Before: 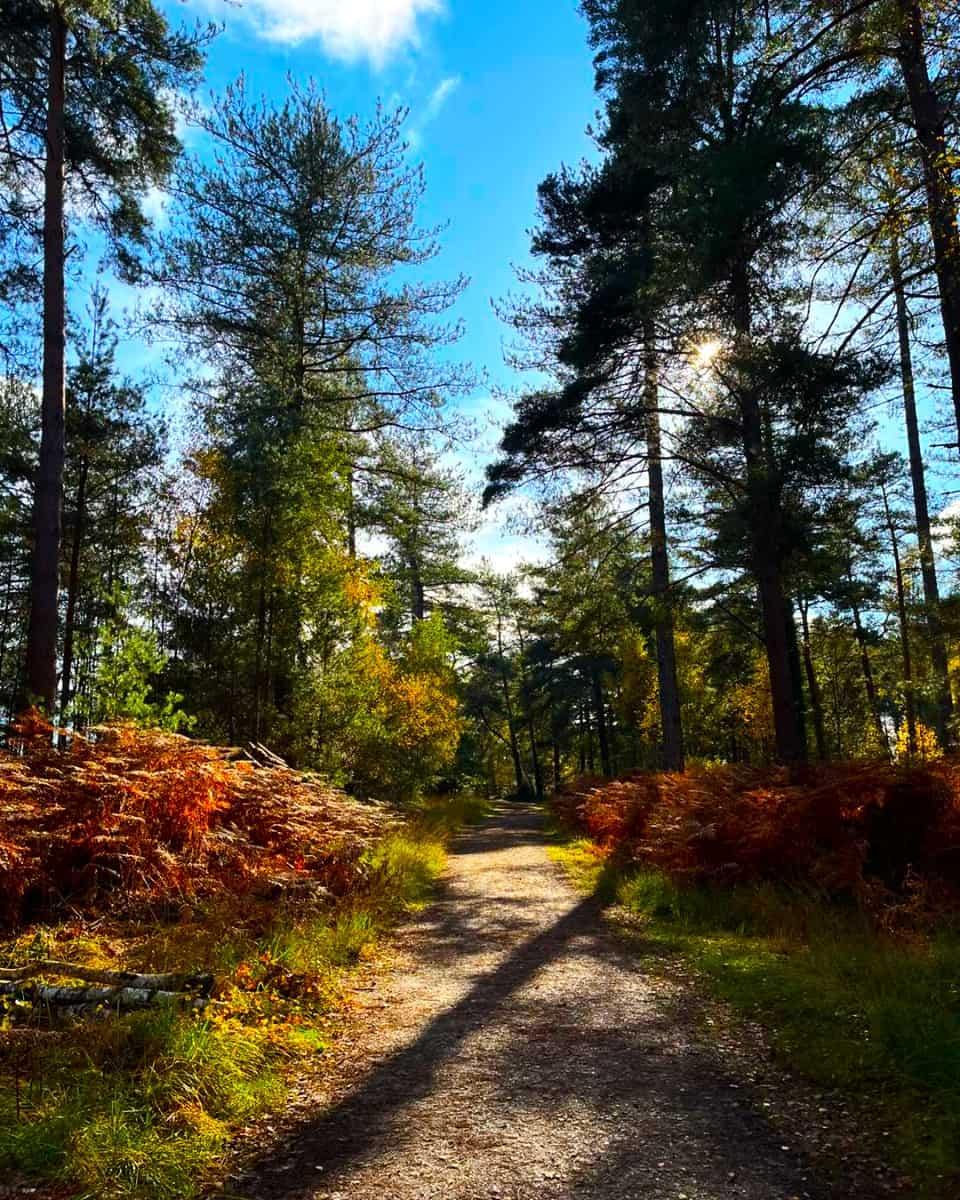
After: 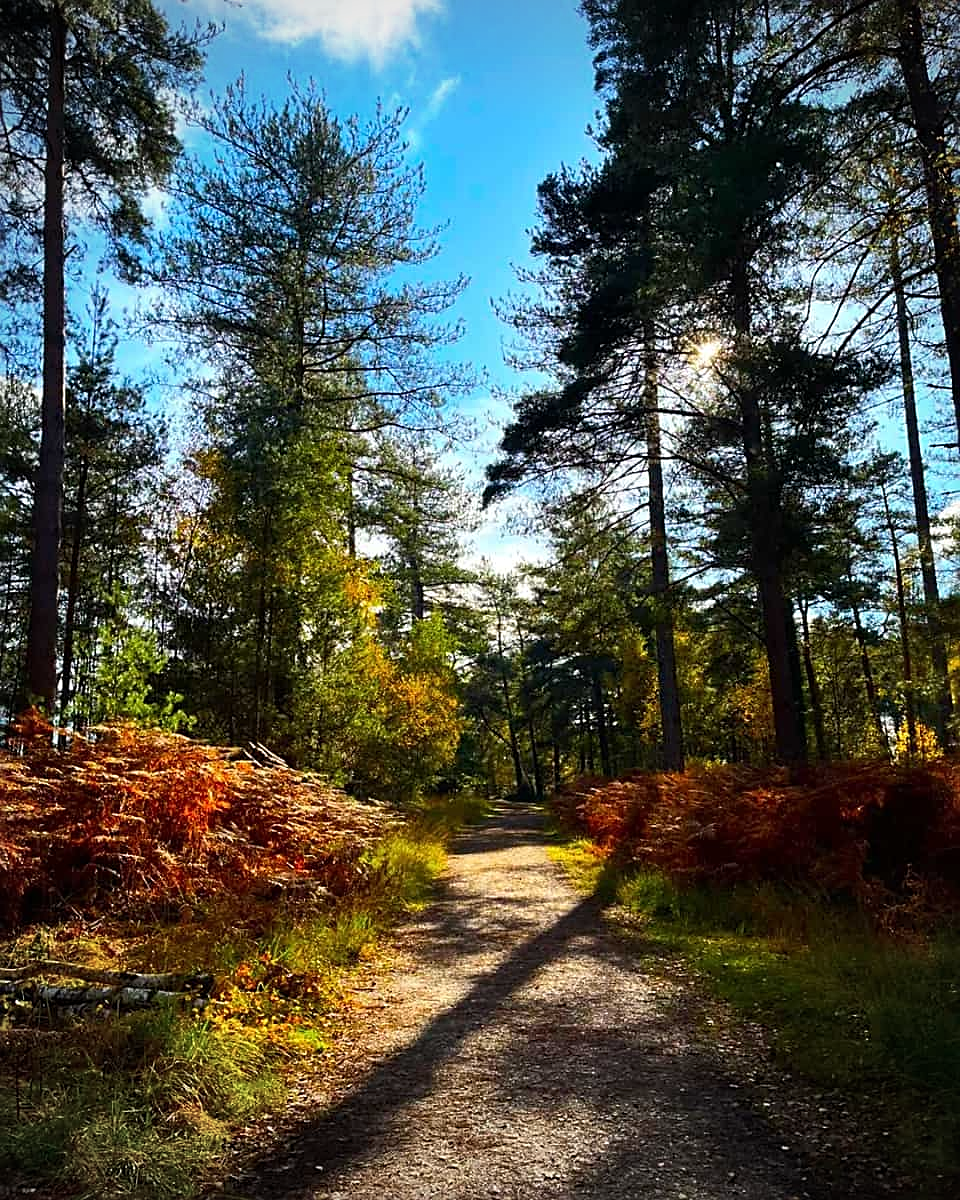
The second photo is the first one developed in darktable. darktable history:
vignetting: on, module defaults
color correction: highlights b* -0.004
sharpen: radius 1.925
